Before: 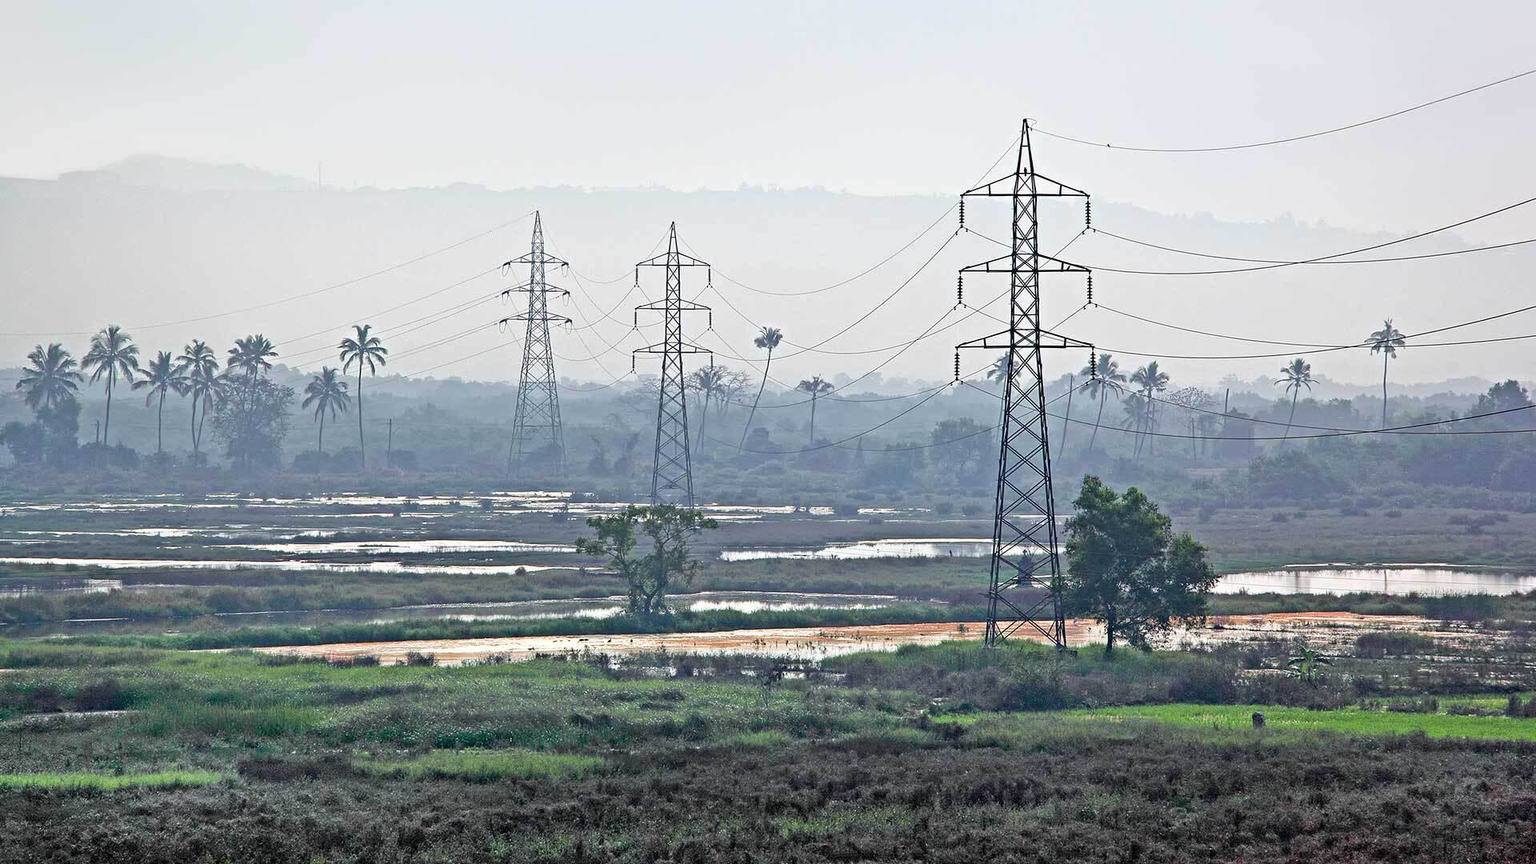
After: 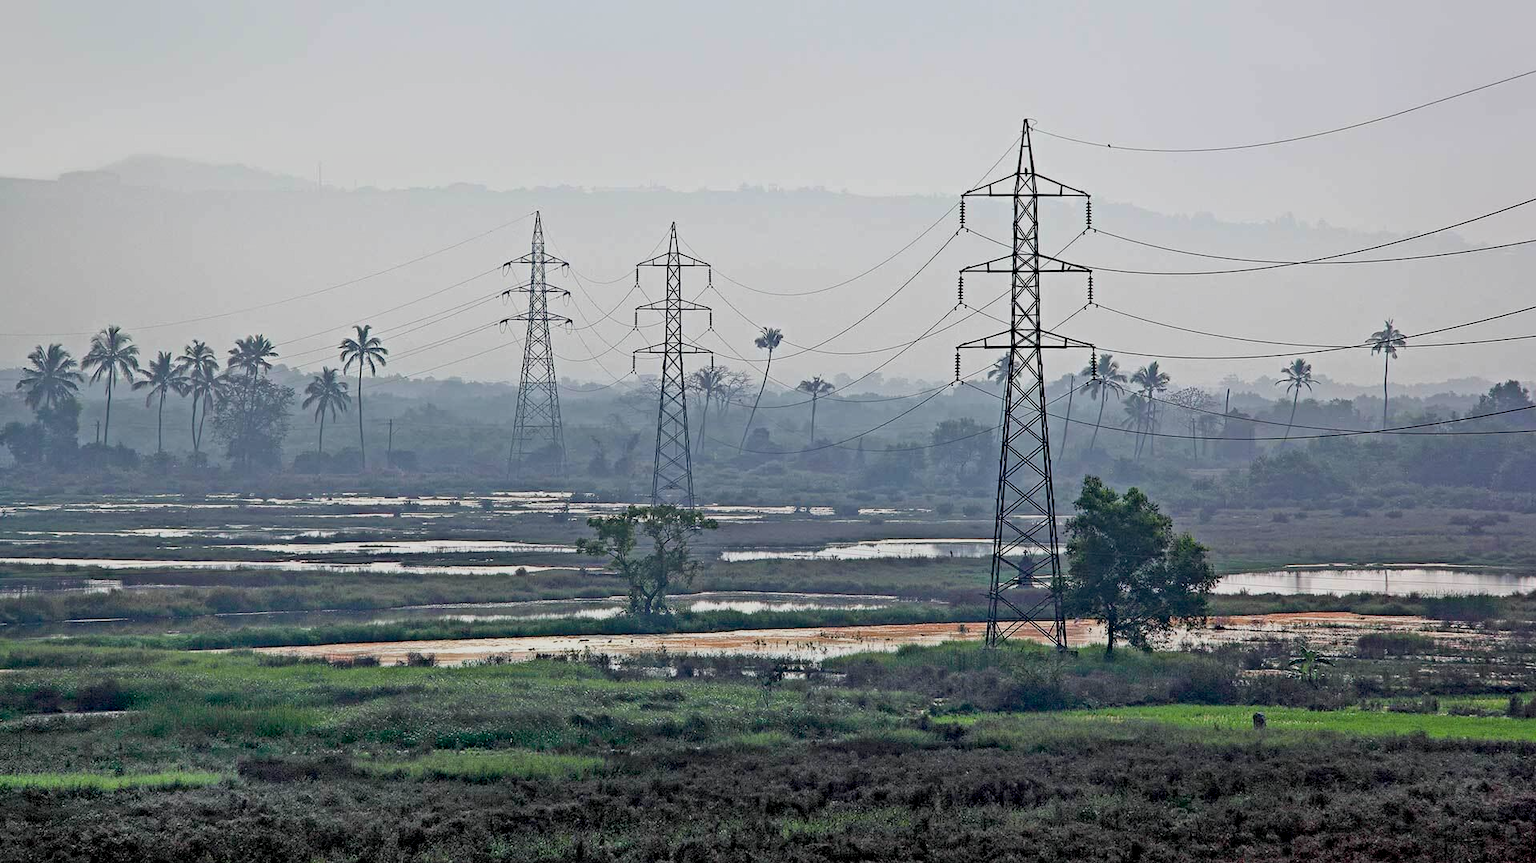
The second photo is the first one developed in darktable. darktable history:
exposure: black level correction 0.011, exposure -0.48 EV, compensate highlight preservation false
crop: left 0.017%
